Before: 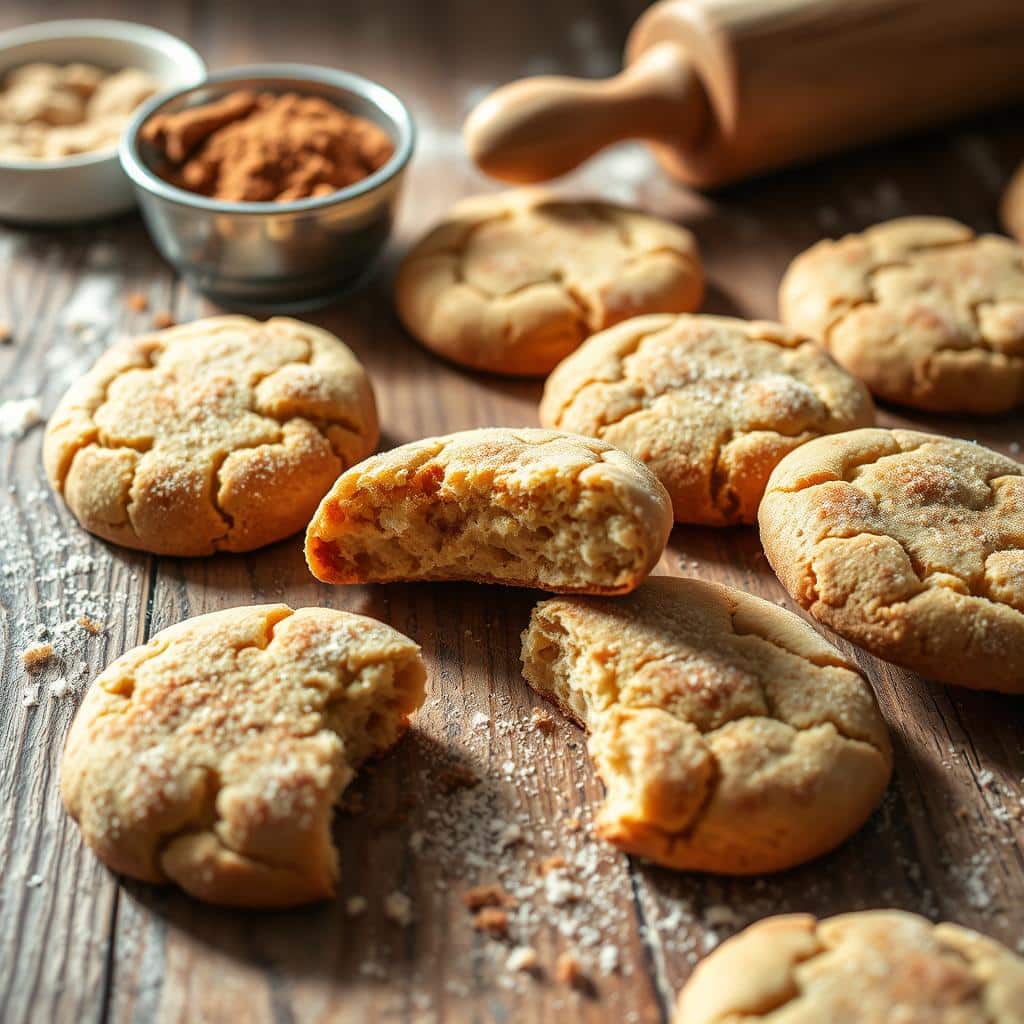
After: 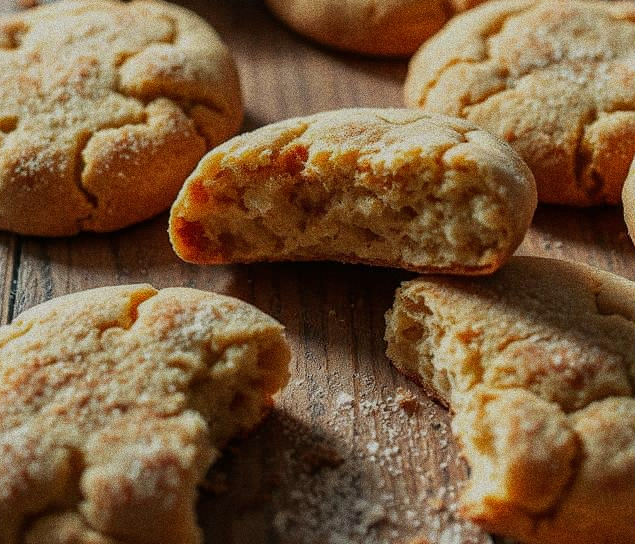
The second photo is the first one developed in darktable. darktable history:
crop: left 13.312%, top 31.28%, right 24.627%, bottom 15.582%
grain: strength 49.07%
exposure: black level correction 0, exposure -0.766 EV, compensate highlight preservation false
